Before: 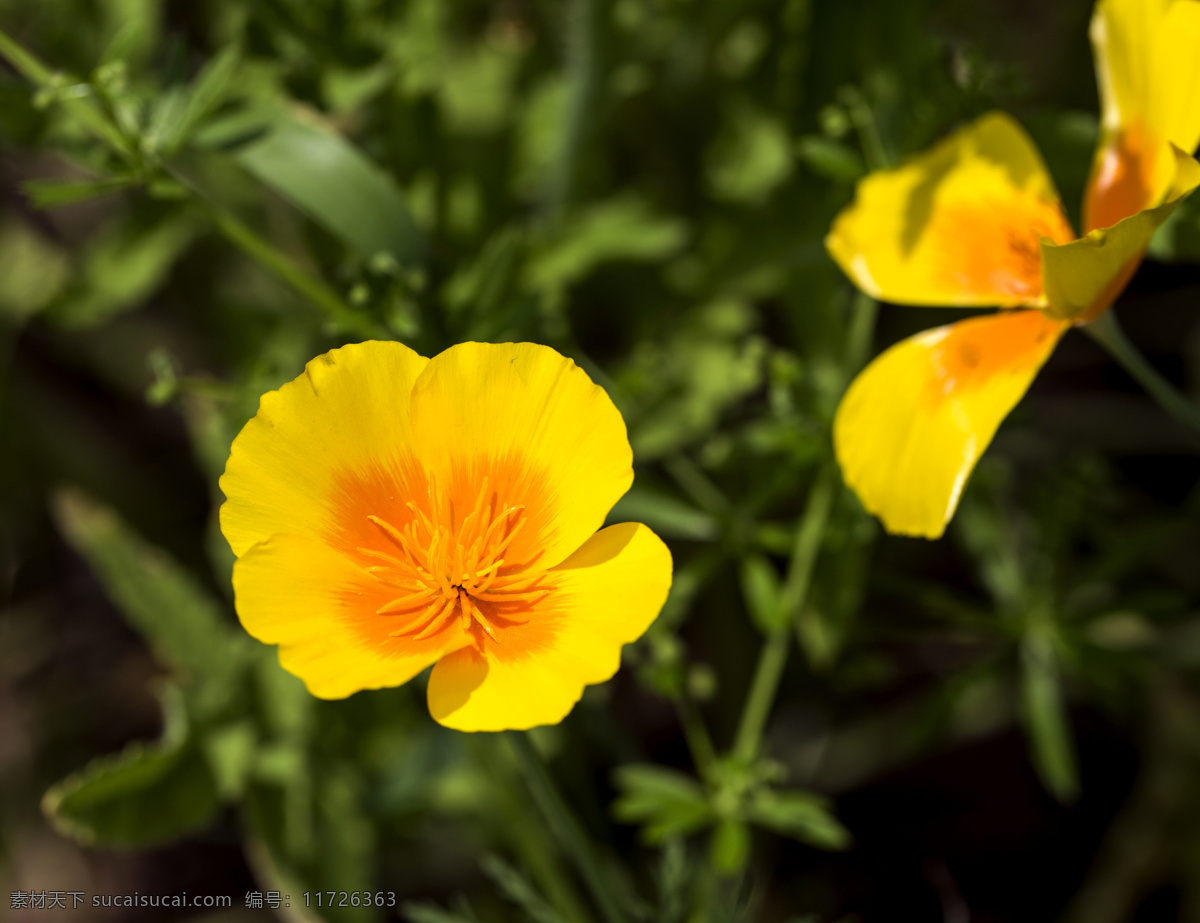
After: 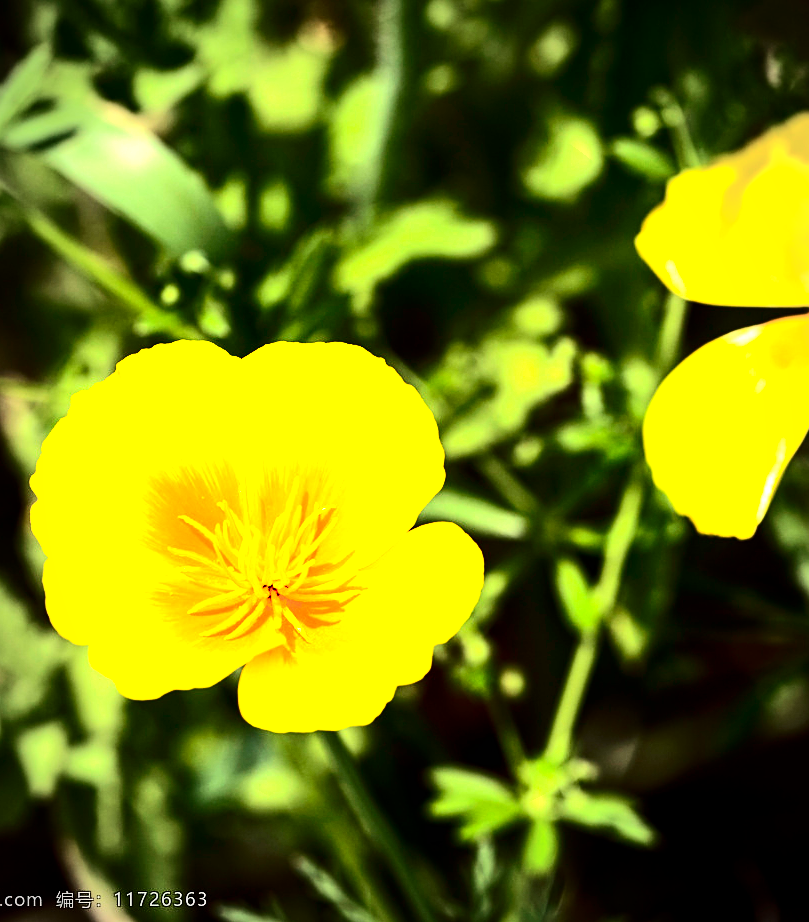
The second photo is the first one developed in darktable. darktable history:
vignetting: brightness -0.422, saturation -0.197, automatic ratio true, unbound false
crop and rotate: left 15.784%, right 16.765%
tone equalizer: -8 EV -0.748 EV, -7 EV -0.67 EV, -6 EV -0.609 EV, -5 EV -0.417 EV, -3 EV 0.371 EV, -2 EV 0.6 EV, -1 EV 0.696 EV, +0 EV 0.778 EV, edges refinement/feathering 500, mask exposure compensation -1.57 EV, preserve details no
exposure: black level correction 0, exposure 1.563 EV, compensate highlight preservation false
sharpen: amount 0.205
contrast brightness saturation: contrast 0.297
